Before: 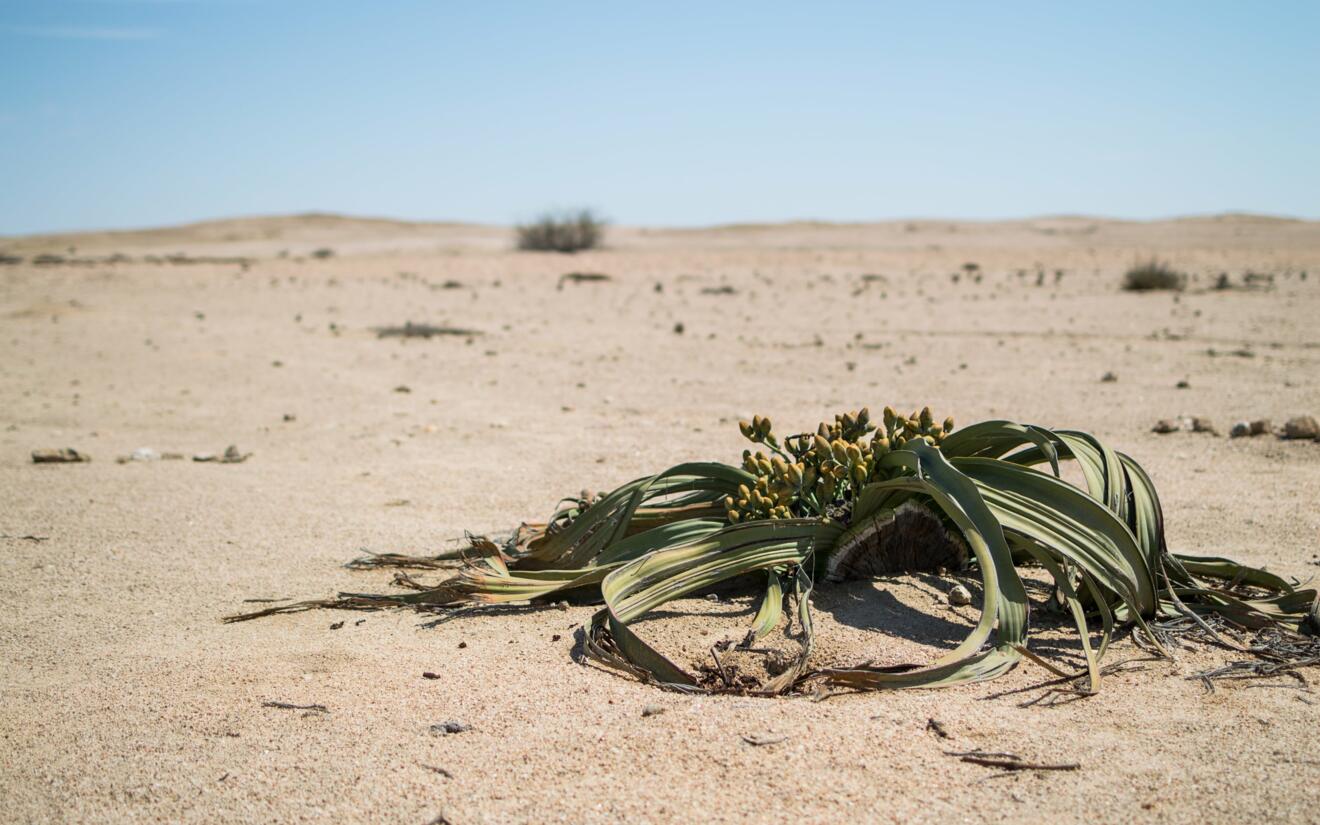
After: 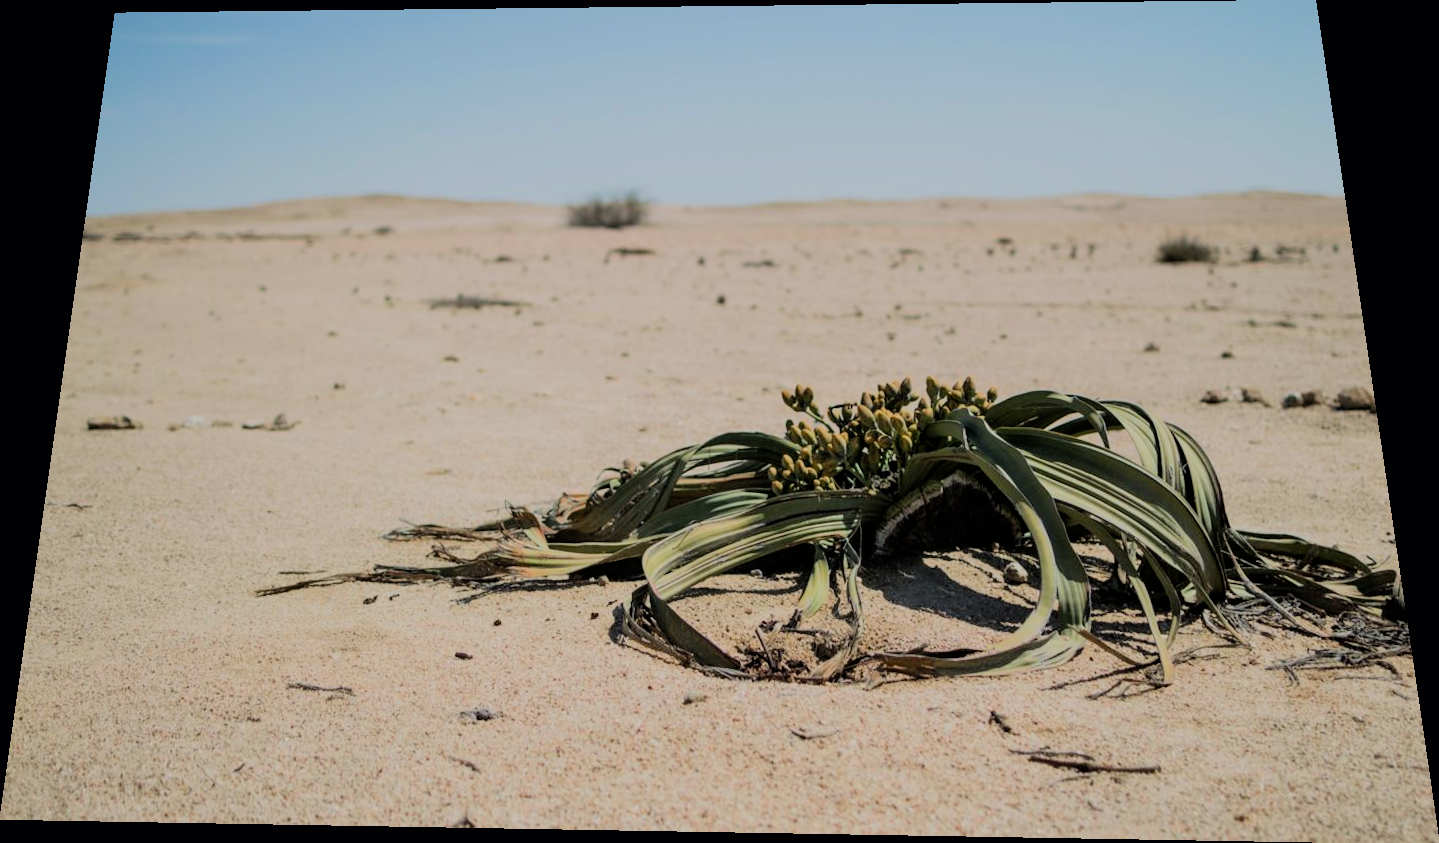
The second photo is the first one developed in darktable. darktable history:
rotate and perspective: rotation 0.128°, lens shift (vertical) -0.181, lens shift (horizontal) -0.044, shear 0.001, automatic cropping off
filmic rgb: black relative exposure -6.15 EV, white relative exposure 6.96 EV, hardness 2.23, color science v6 (2022)
